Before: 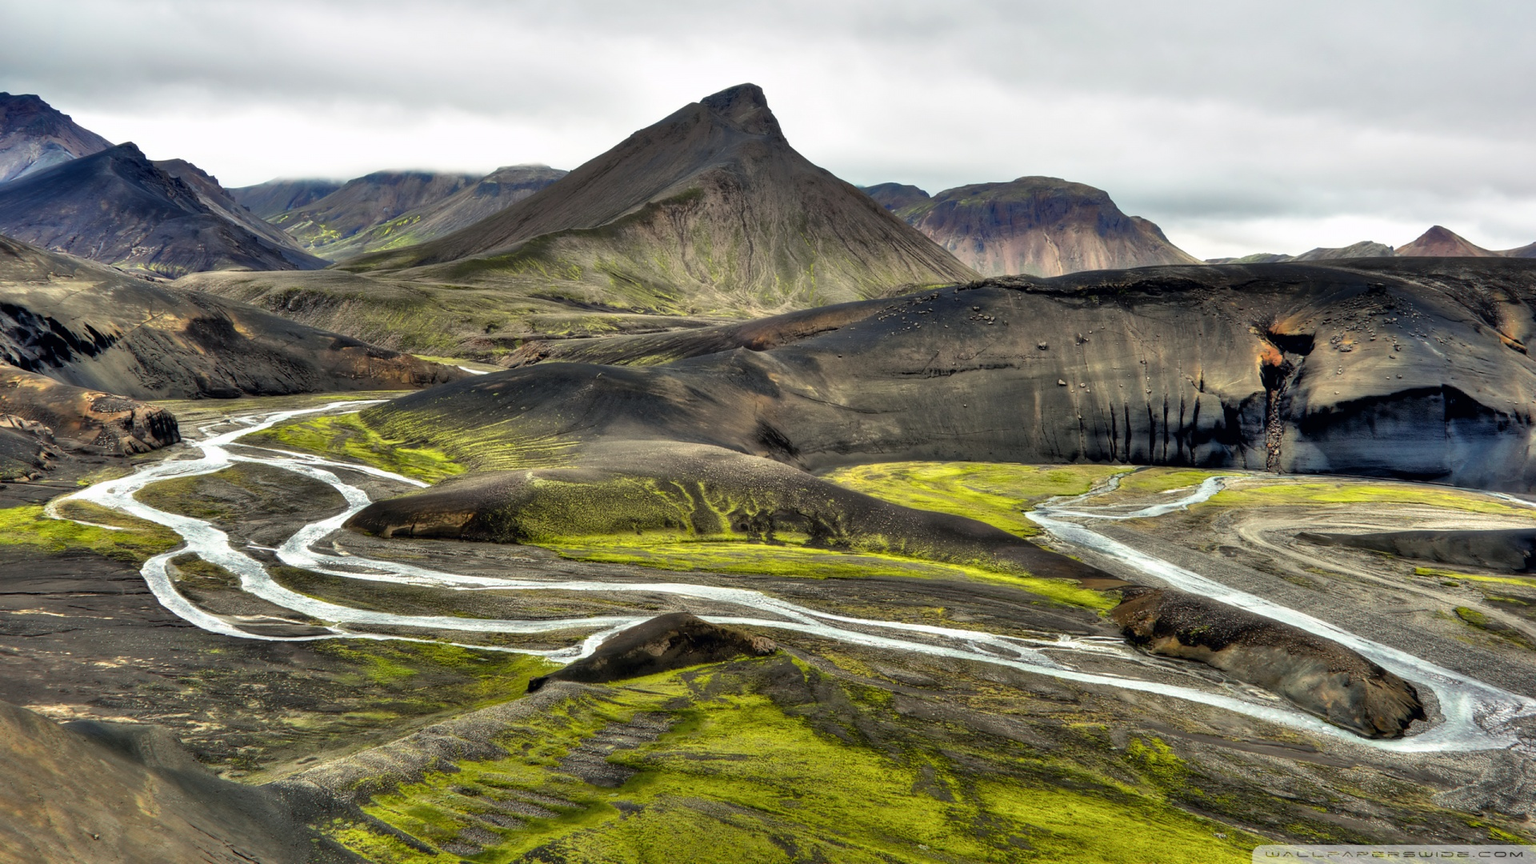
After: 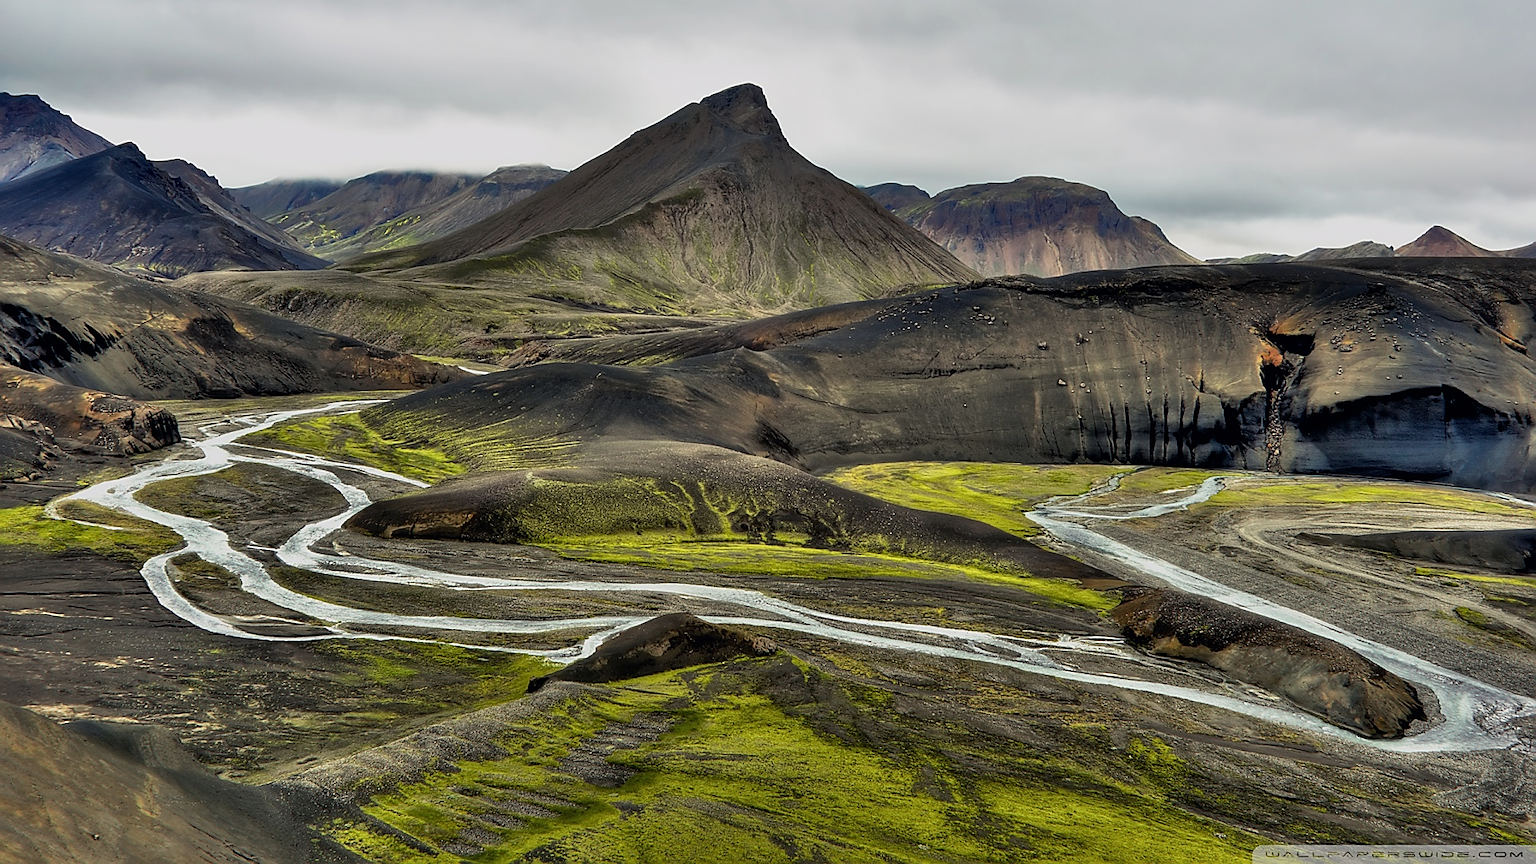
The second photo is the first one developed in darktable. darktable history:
sharpen: radius 1.4, amount 1.25, threshold 0.7
exposure: exposure -0.462 EV, compensate highlight preservation false
